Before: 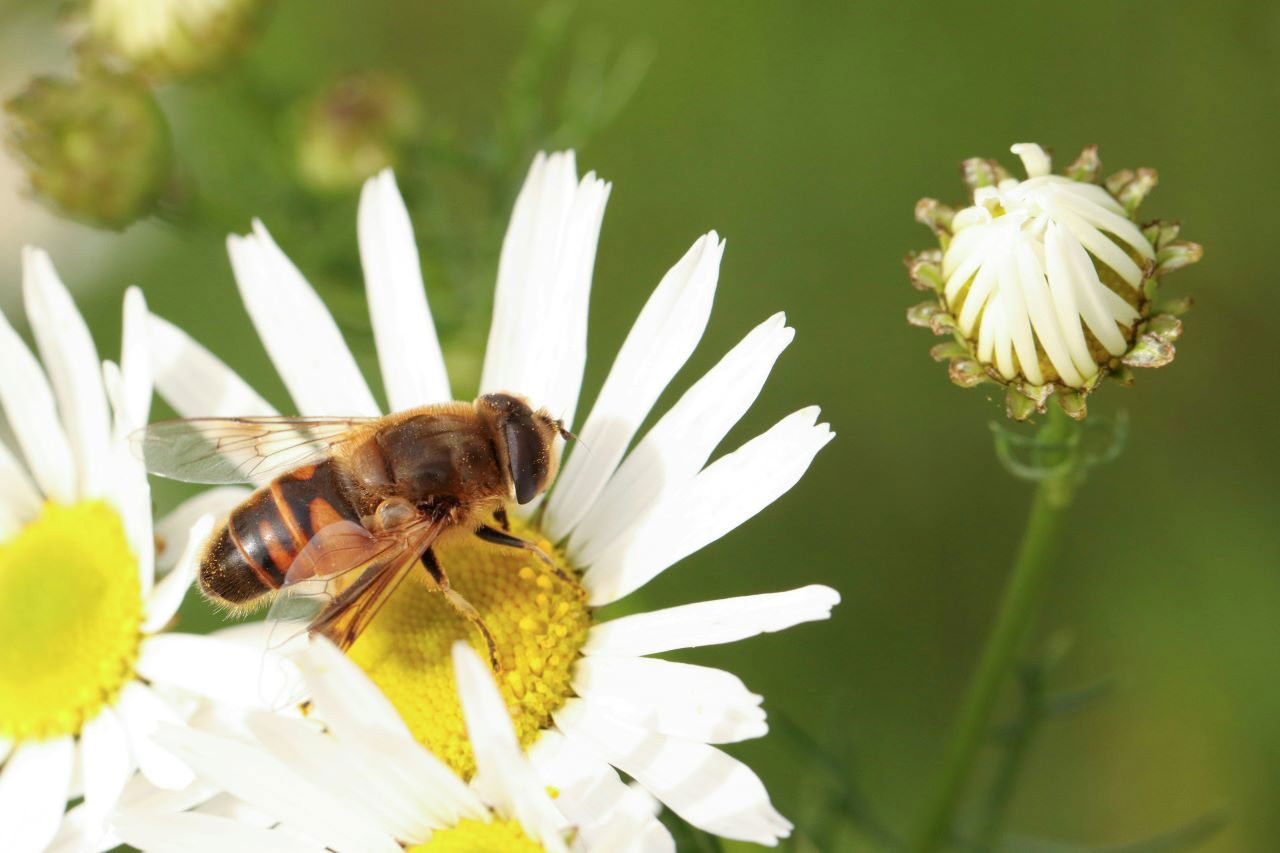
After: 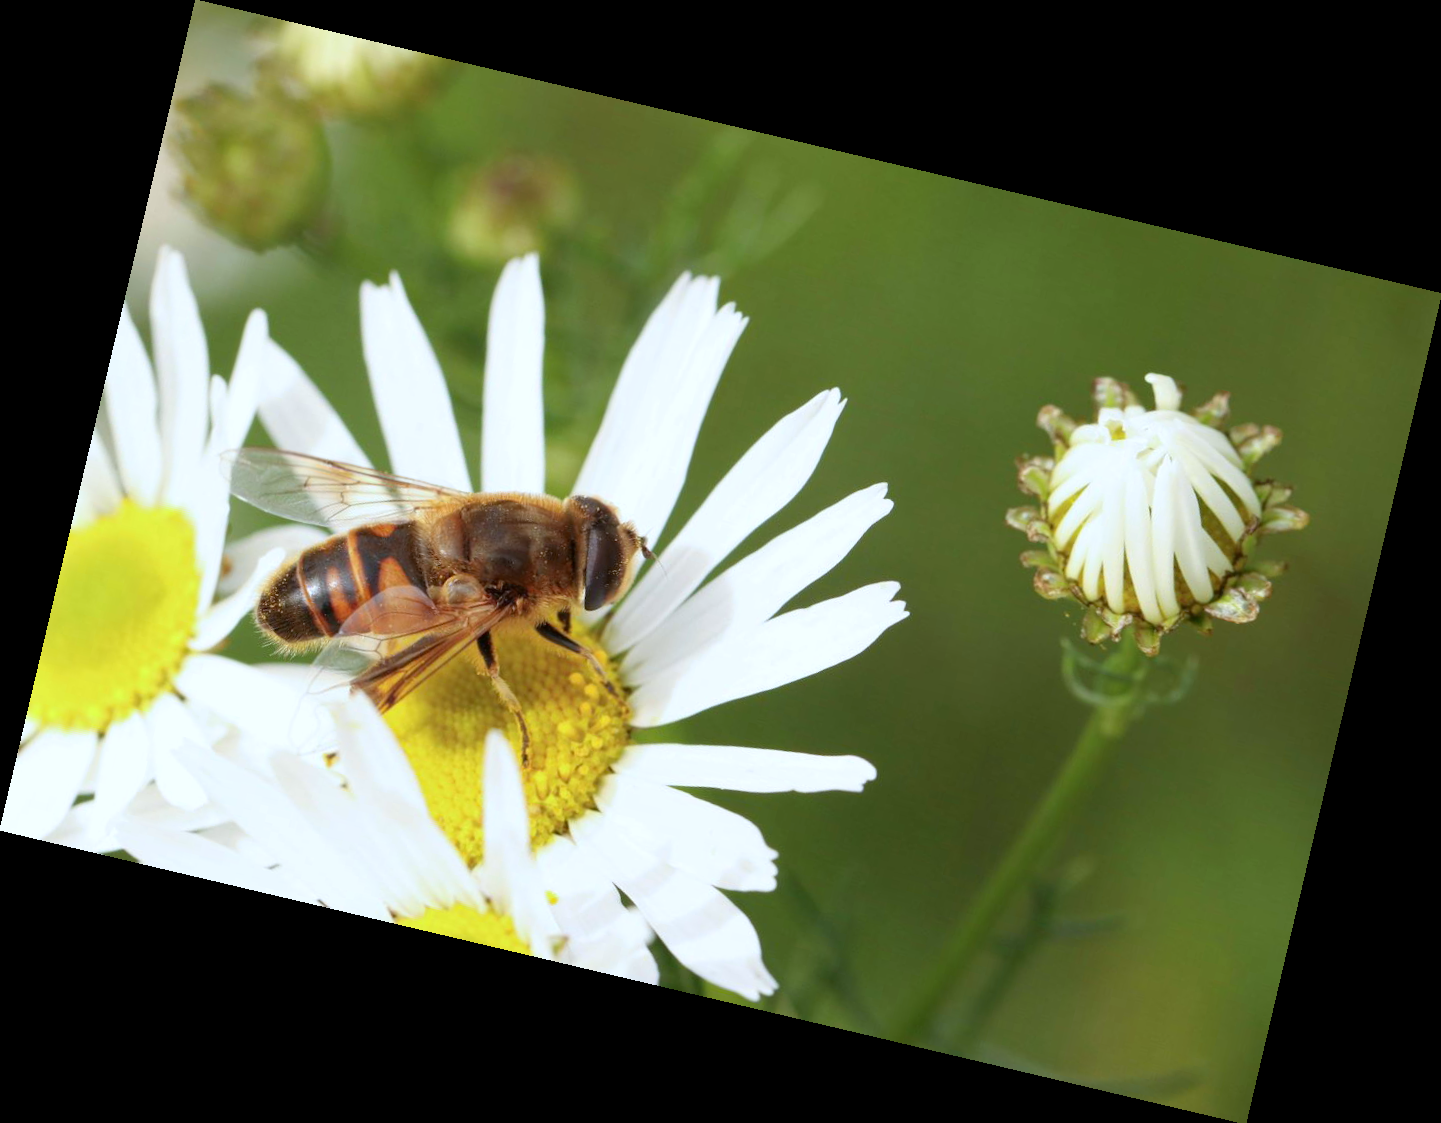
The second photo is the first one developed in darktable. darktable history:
white balance: red 0.954, blue 1.079
rotate and perspective: rotation 13.27°, automatic cropping off
tone equalizer: on, module defaults
